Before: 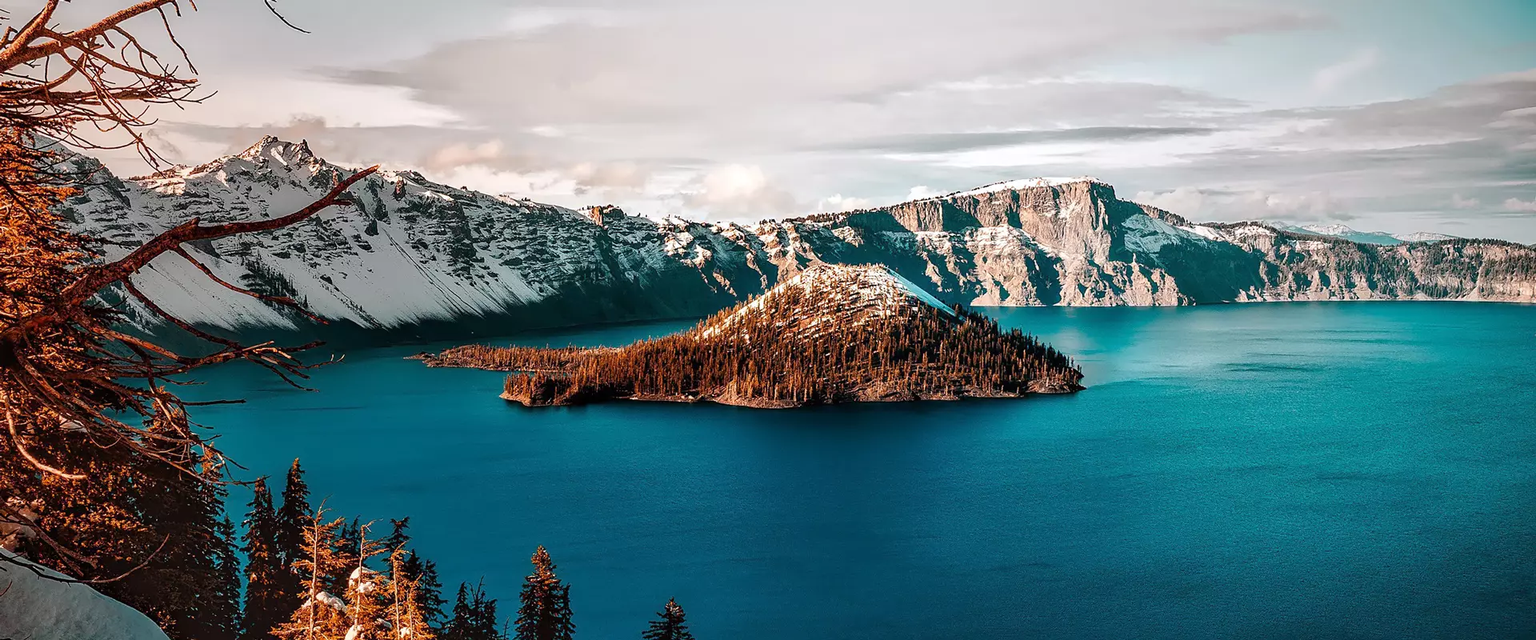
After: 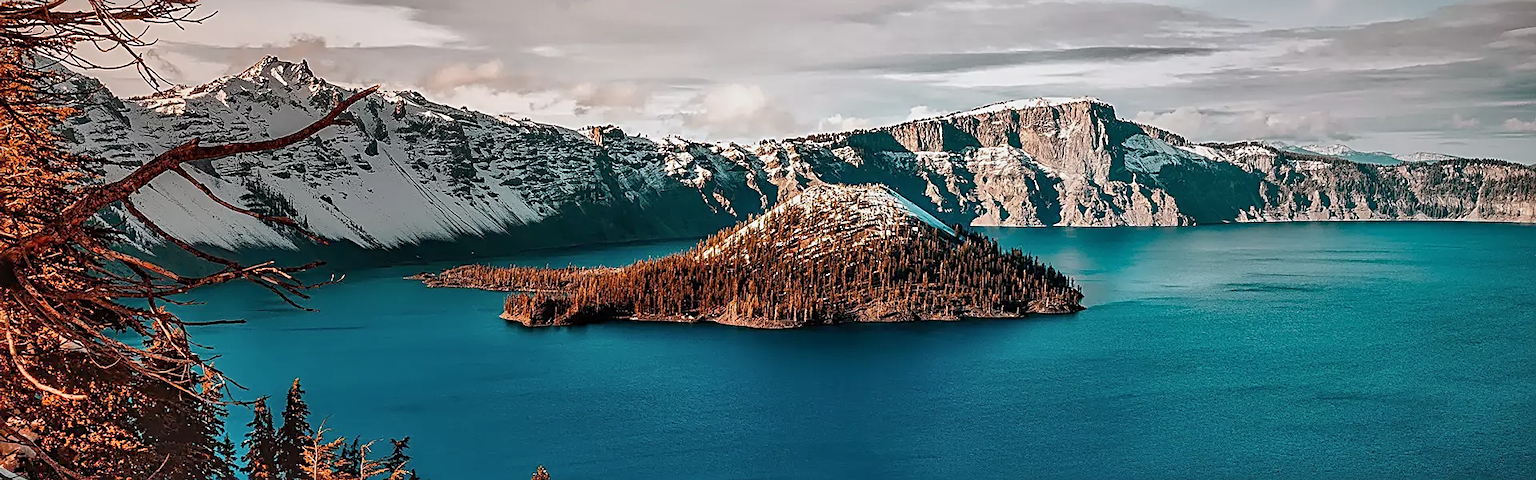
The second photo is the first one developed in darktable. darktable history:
crop and rotate: top 12.566%, bottom 12.313%
sharpen: radius 2.742
tone equalizer: -8 EV 0.23 EV, -7 EV 0.379 EV, -6 EV 0.437 EV, -5 EV 0.232 EV, -3 EV -0.26 EV, -2 EV -0.443 EV, -1 EV -0.424 EV, +0 EV -0.256 EV
shadows and highlights: low approximation 0.01, soften with gaussian
